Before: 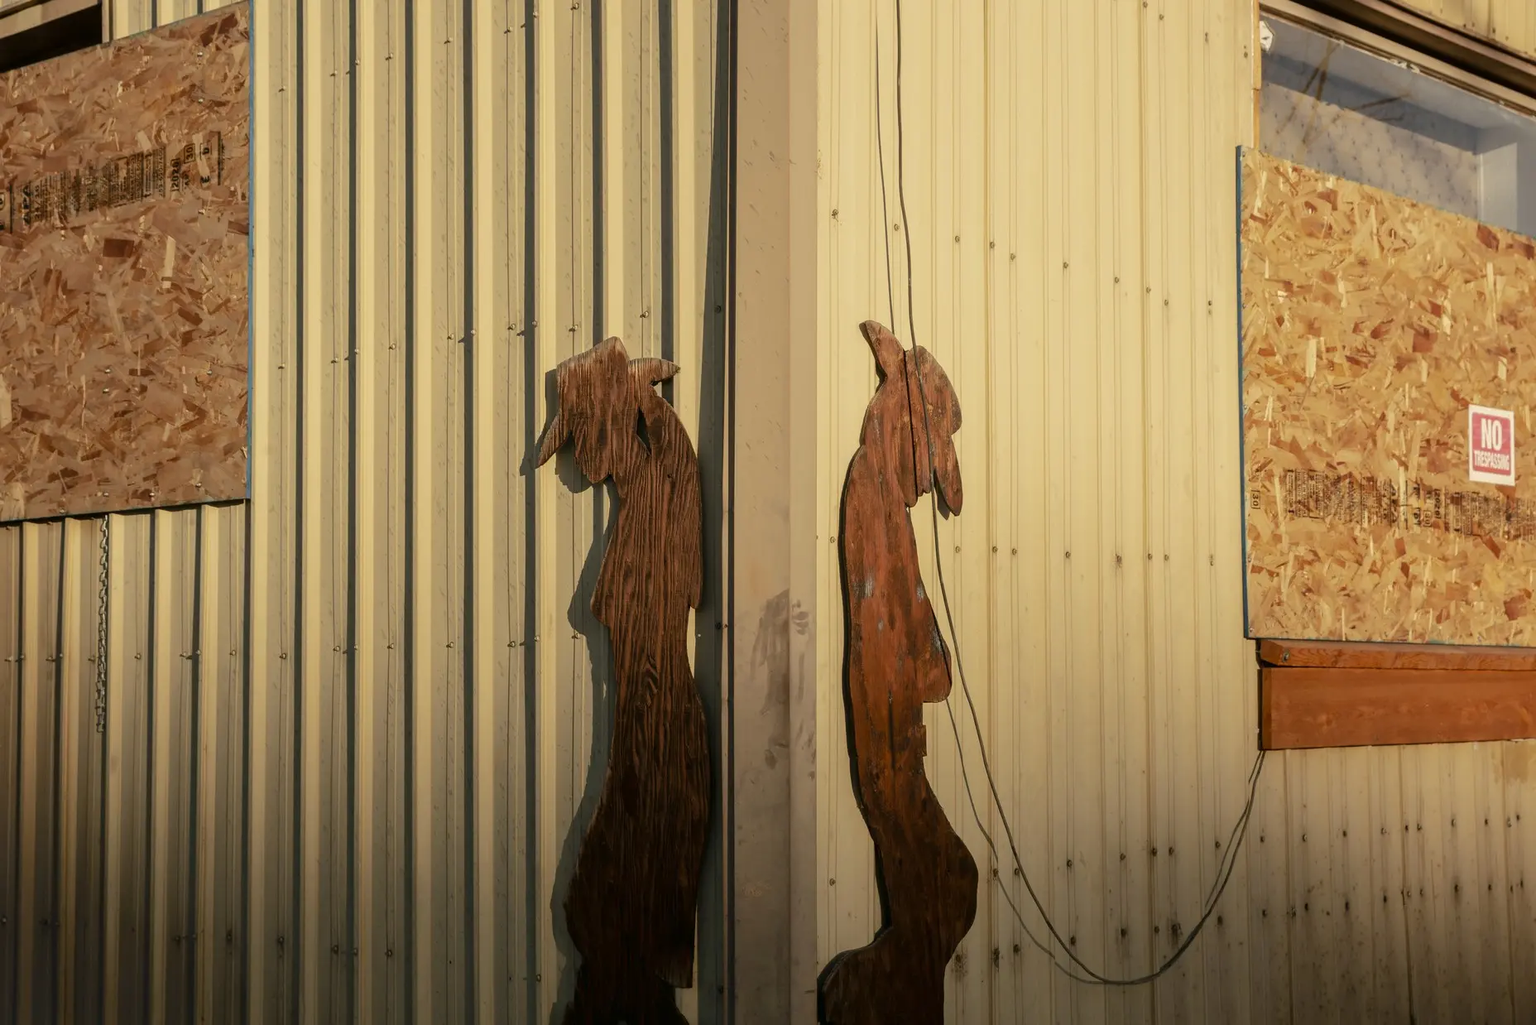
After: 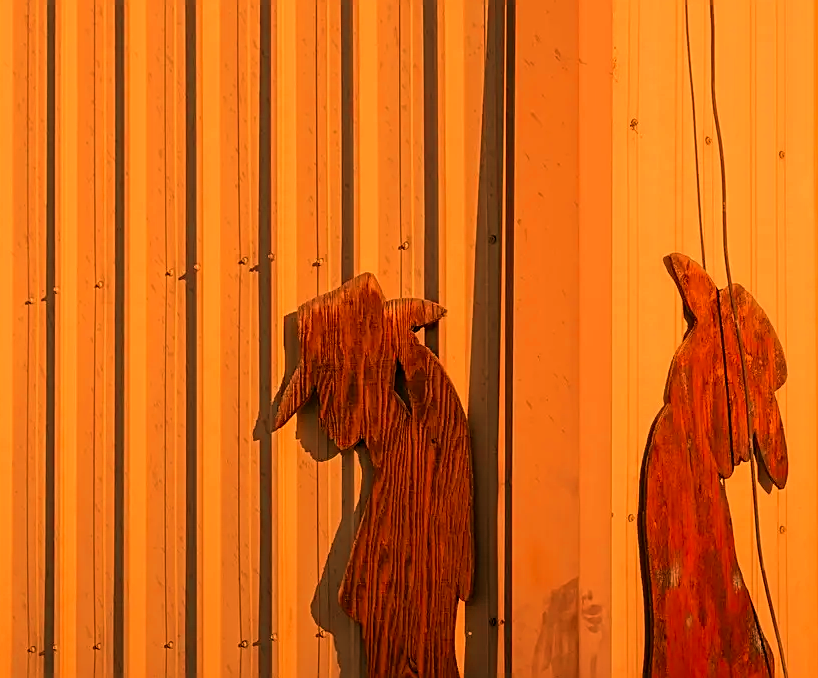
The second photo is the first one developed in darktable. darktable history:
color zones: curves: ch0 [(0, 0.5) (0.125, 0.4) (0.25, 0.5) (0.375, 0.4) (0.5, 0.4) (0.625, 0.6) (0.75, 0.6) (0.875, 0.5)]; ch1 [(0, 0.4) (0.125, 0.5) (0.25, 0.4) (0.375, 0.4) (0.5, 0.4) (0.625, 0.4) (0.75, 0.5) (0.875, 0.4)]; ch2 [(0, 0.6) (0.125, 0.5) (0.25, 0.5) (0.375, 0.6) (0.5, 0.6) (0.625, 0.5) (0.75, 0.5) (0.875, 0.5)]
white balance: red 1.467, blue 0.684
crop: left 20.248%, top 10.86%, right 35.675%, bottom 34.321%
sharpen: on, module defaults
